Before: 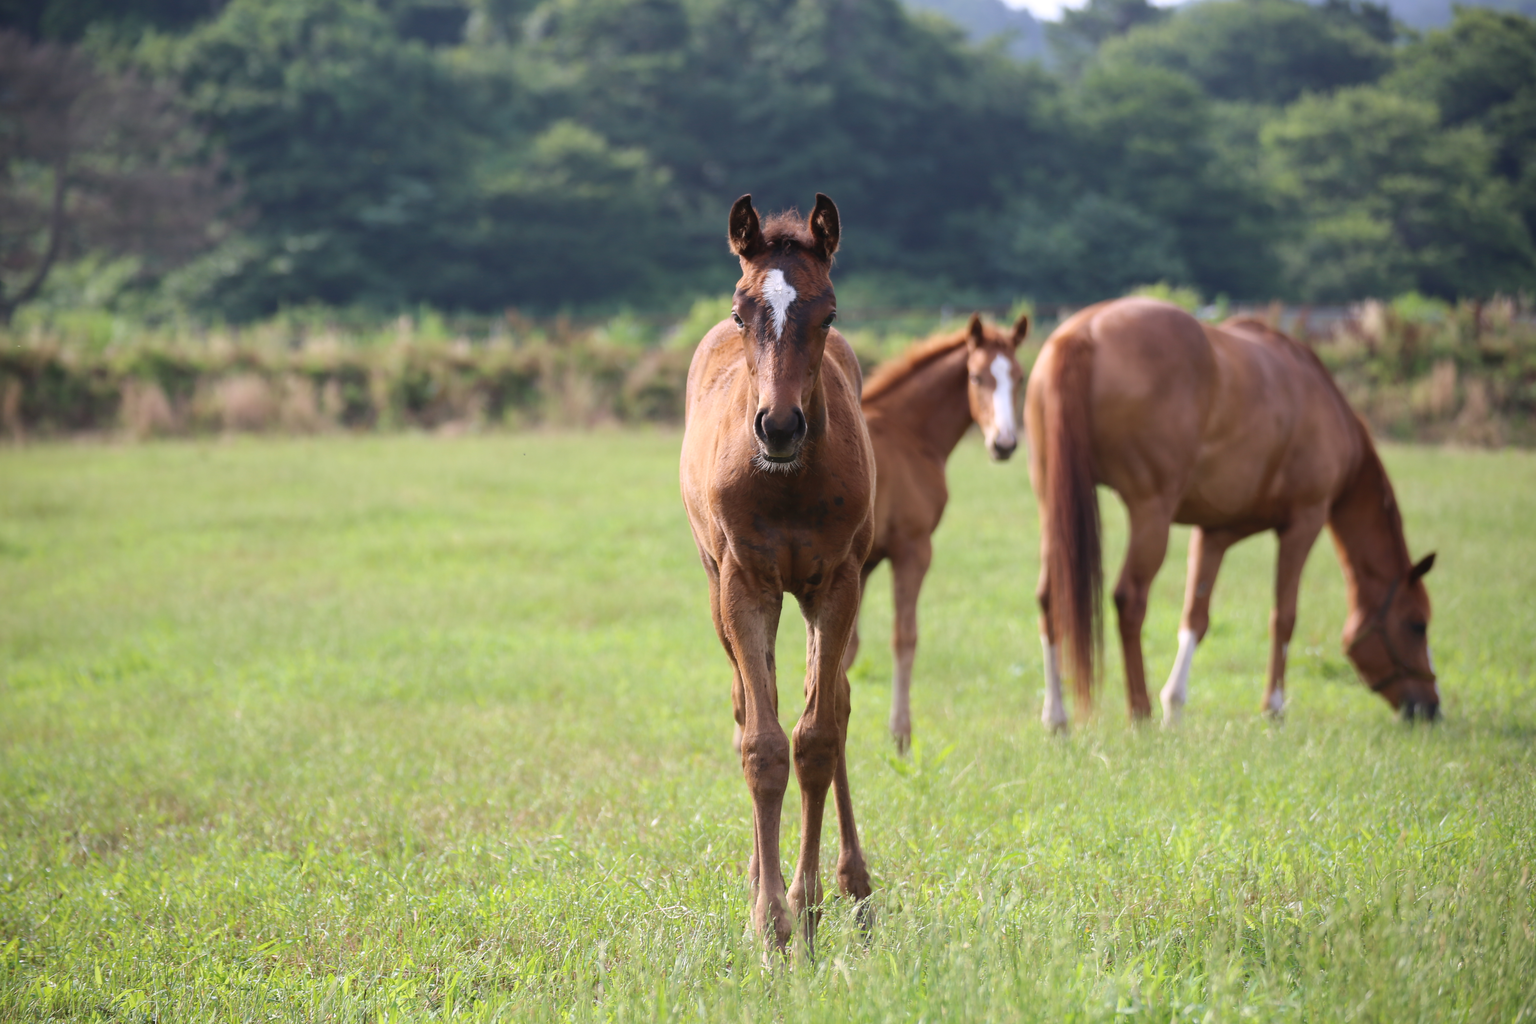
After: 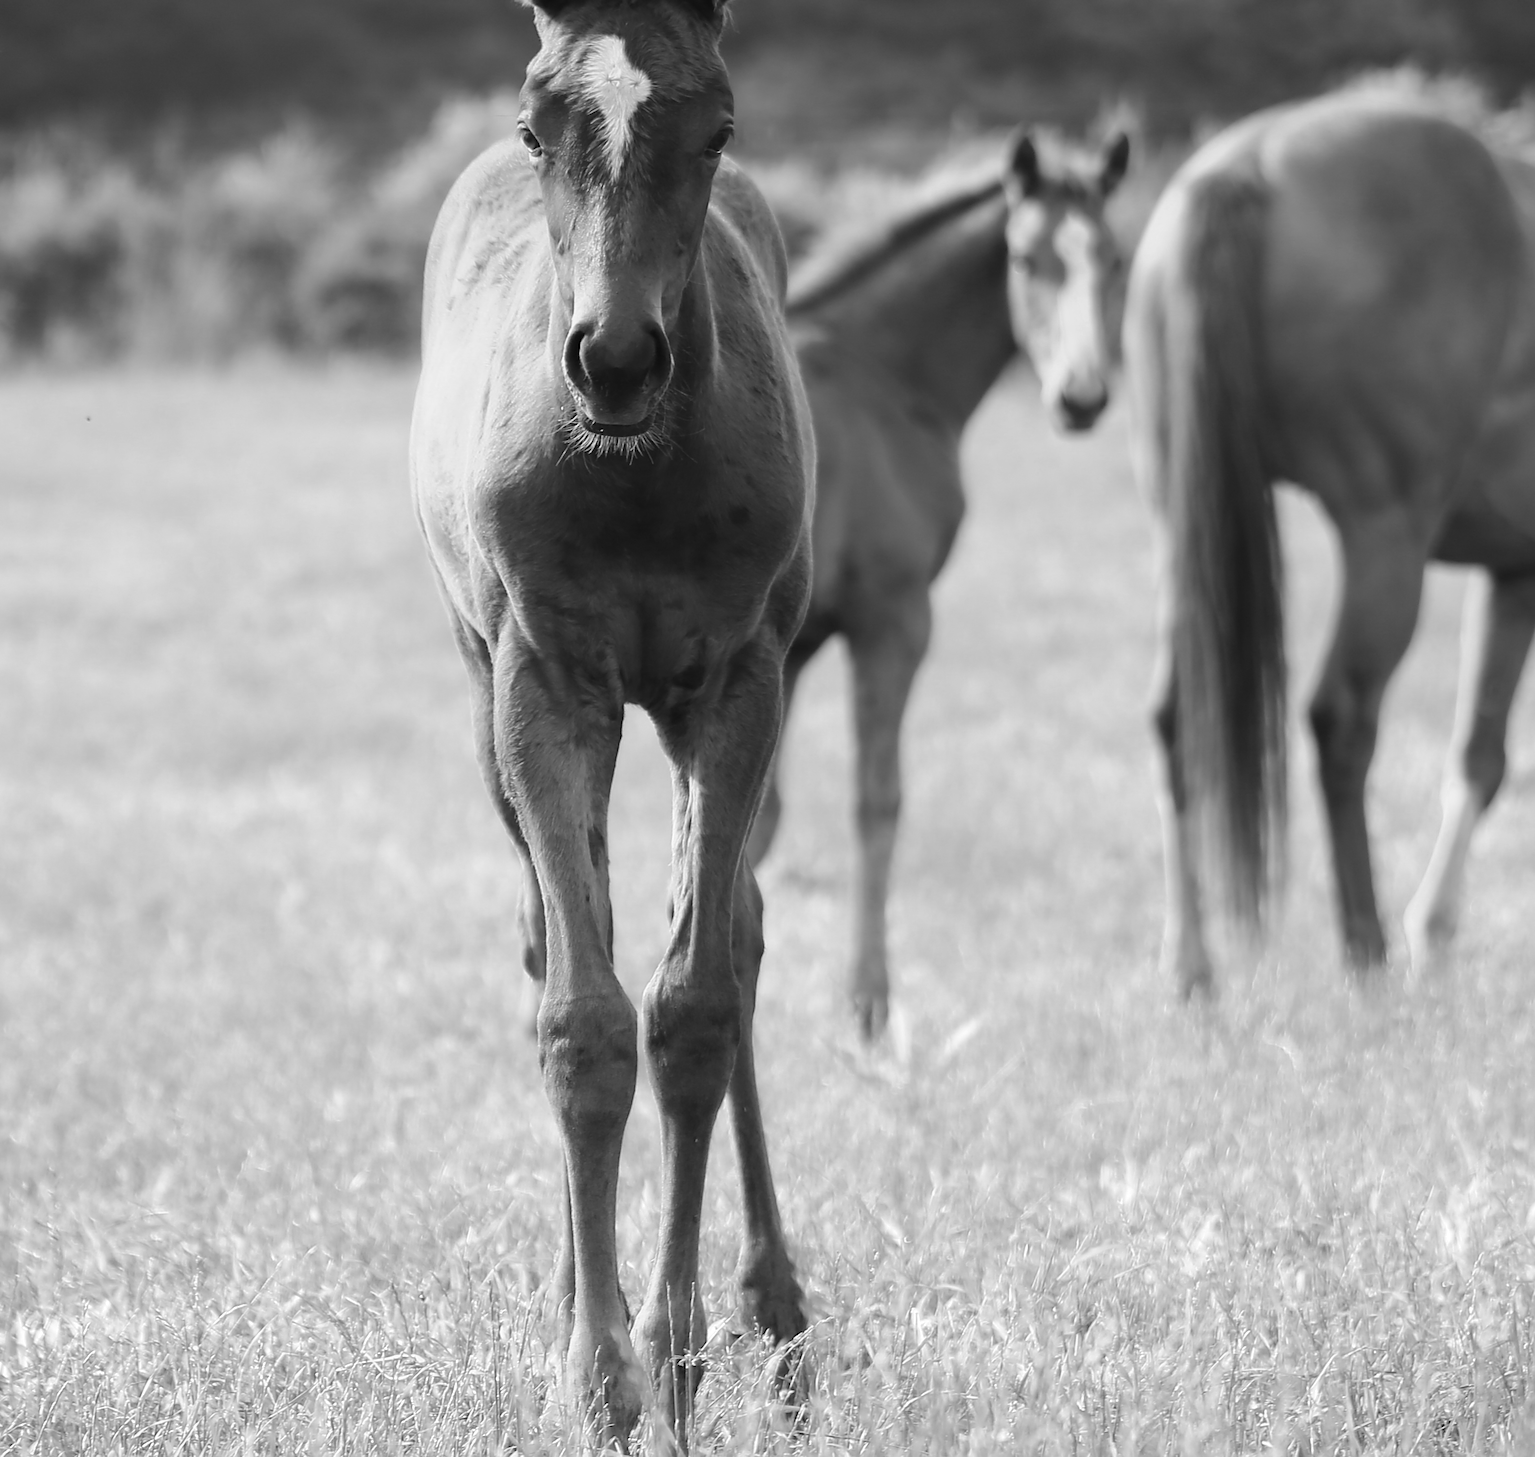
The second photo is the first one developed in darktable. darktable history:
monochrome: a -71.75, b 75.82
crop: left 31.379%, top 24.658%, right 20.326%, bottom 6.628%
color zones: curves: ch0 [(0.009, 0.528) (0.136, 0.6) (0.255, 0.586) (0.39, 0.528) (0.522, 0.584) (0.686, 0.736) (0.849, 0.561)]; ch1 [(0.045, 0.781) (0.14, 0.416) (0.257, 0.695) (0.442, 0.032) (0.738, 0.338) (0.818, 0.632) (0.891, 0.741) (1, 0.704)]; ch2 [(0, 0.667) (0.141, 0.52) (0.26, 0.37) (0.474, 0.432) (0.743, 0.286)]
sharpen: on, module defaults
